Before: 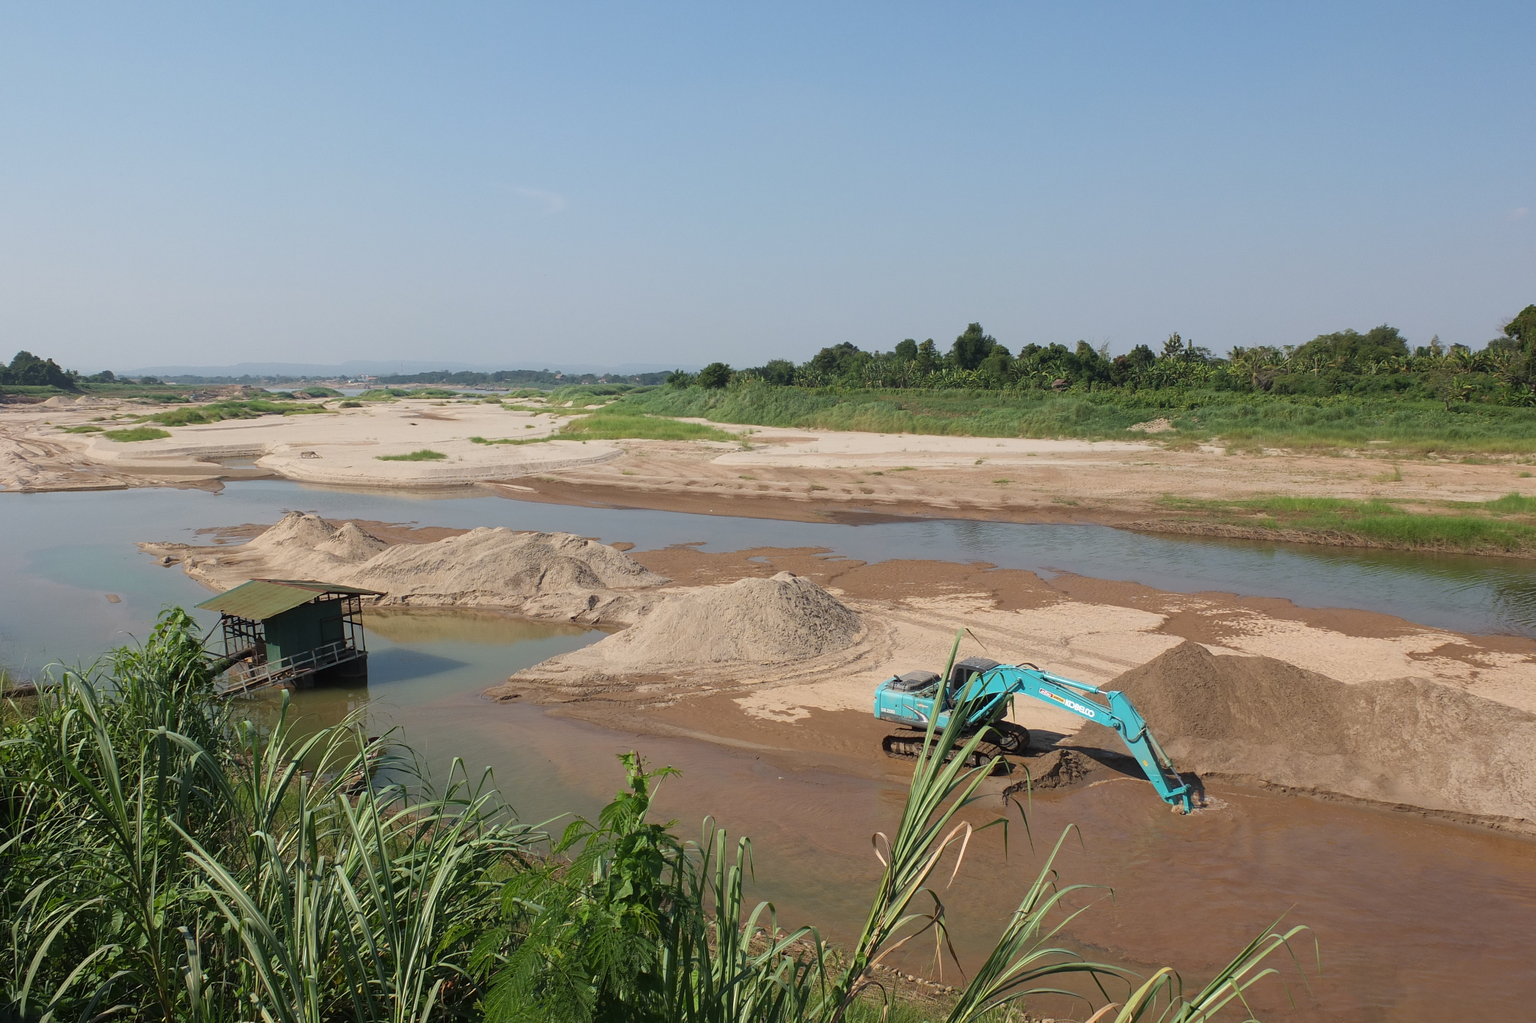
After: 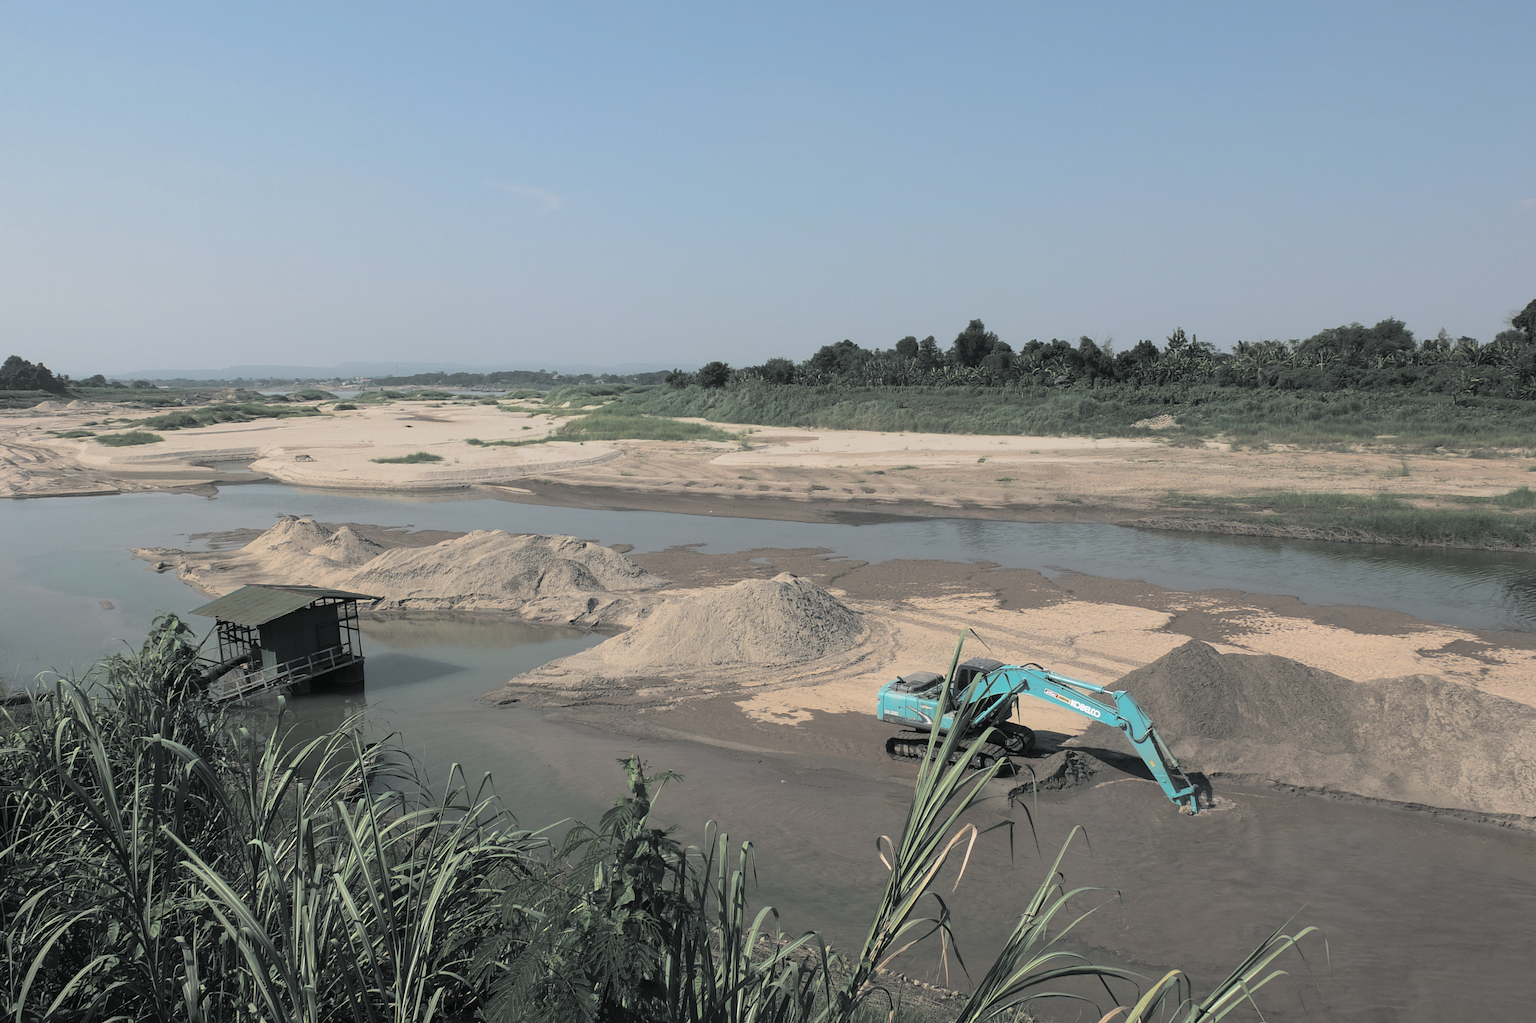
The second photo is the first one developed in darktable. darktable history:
split-toning: shadows › hue 190.8°, shadows › saturation 0.05, highlights › hue 54°, highlights › saturation 0.05, compress 0%
rotate and perspective: rotation -0.45°, automatic cropping original format, crop left 0.008, crop right 0.992, crop top 0.012, crop bottom 0.988
